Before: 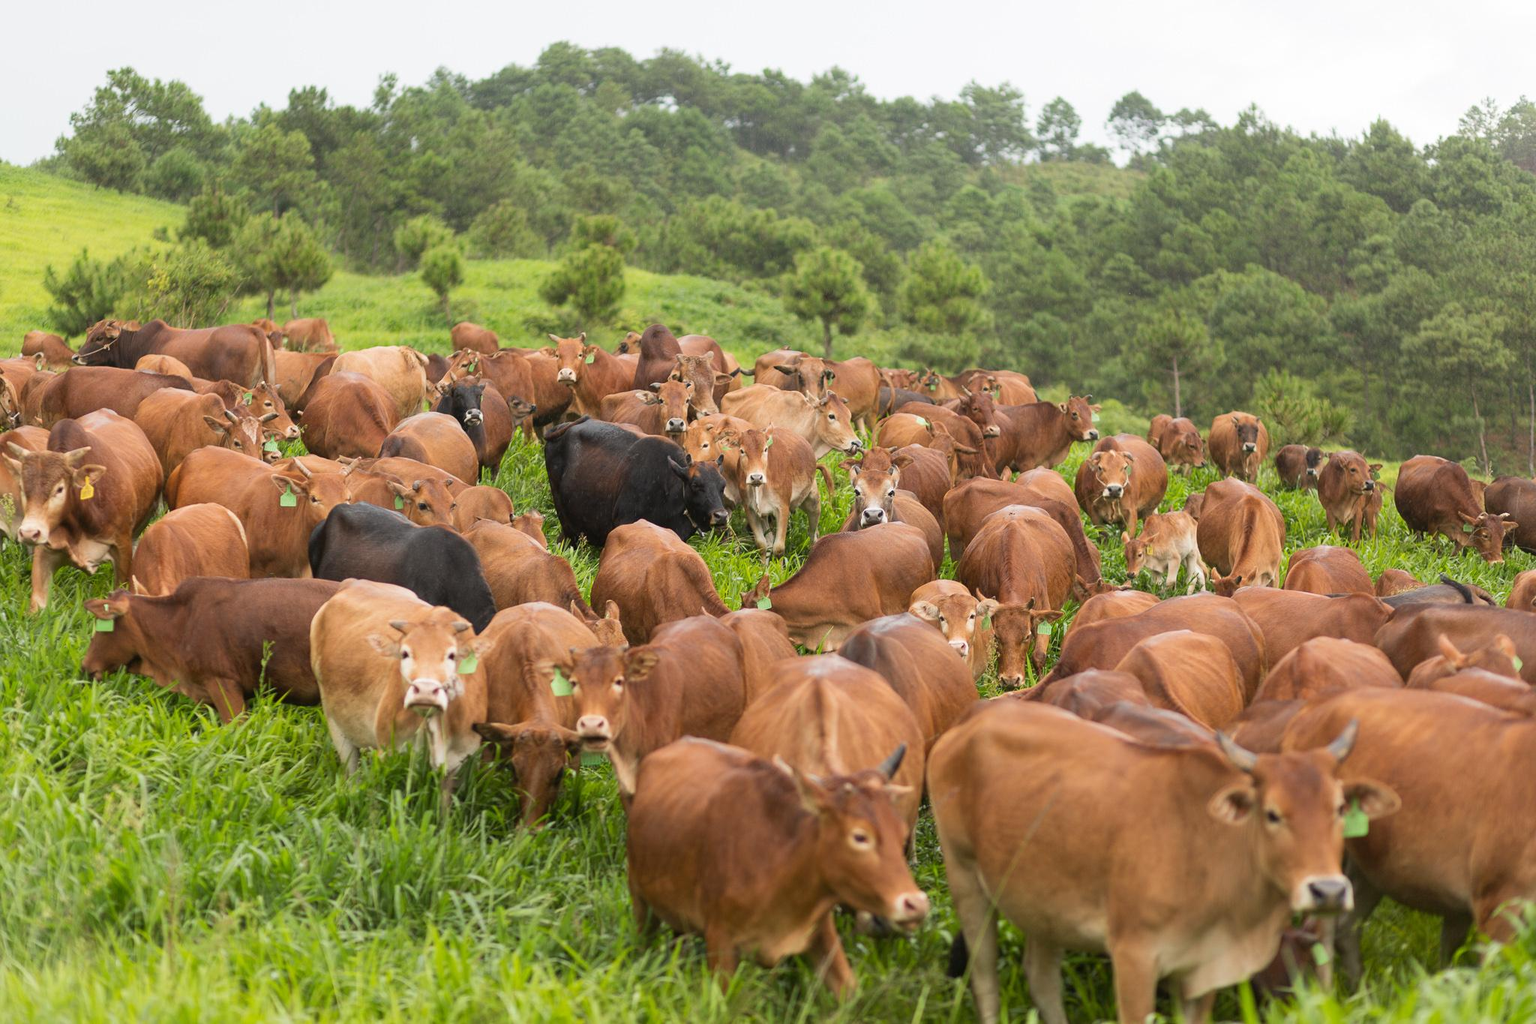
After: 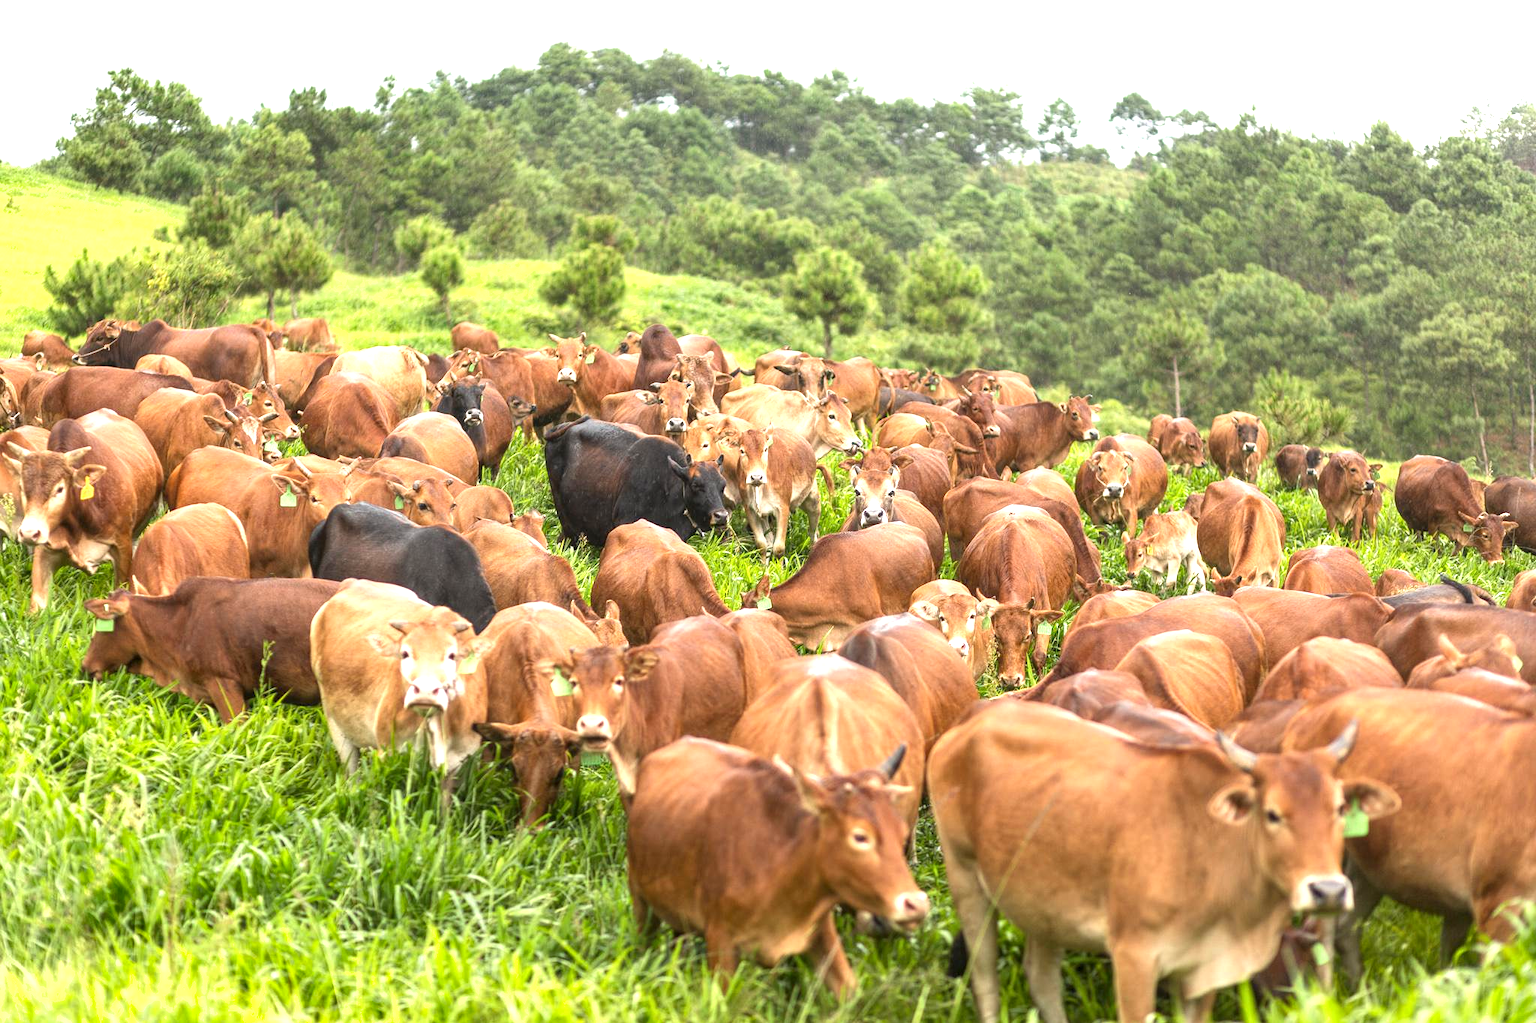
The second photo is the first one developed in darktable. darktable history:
exposure: black level correction 0, exposure 1.001 EV, compensate exposure bias true, compensate highlight preservation false
shadows and highlights: radius 125.91, shadows 30.36, highlights -30.58, highlights color adjustment 73.46%, low approximation 0.01, soften with gaussian
local contrast: on, module defaults
